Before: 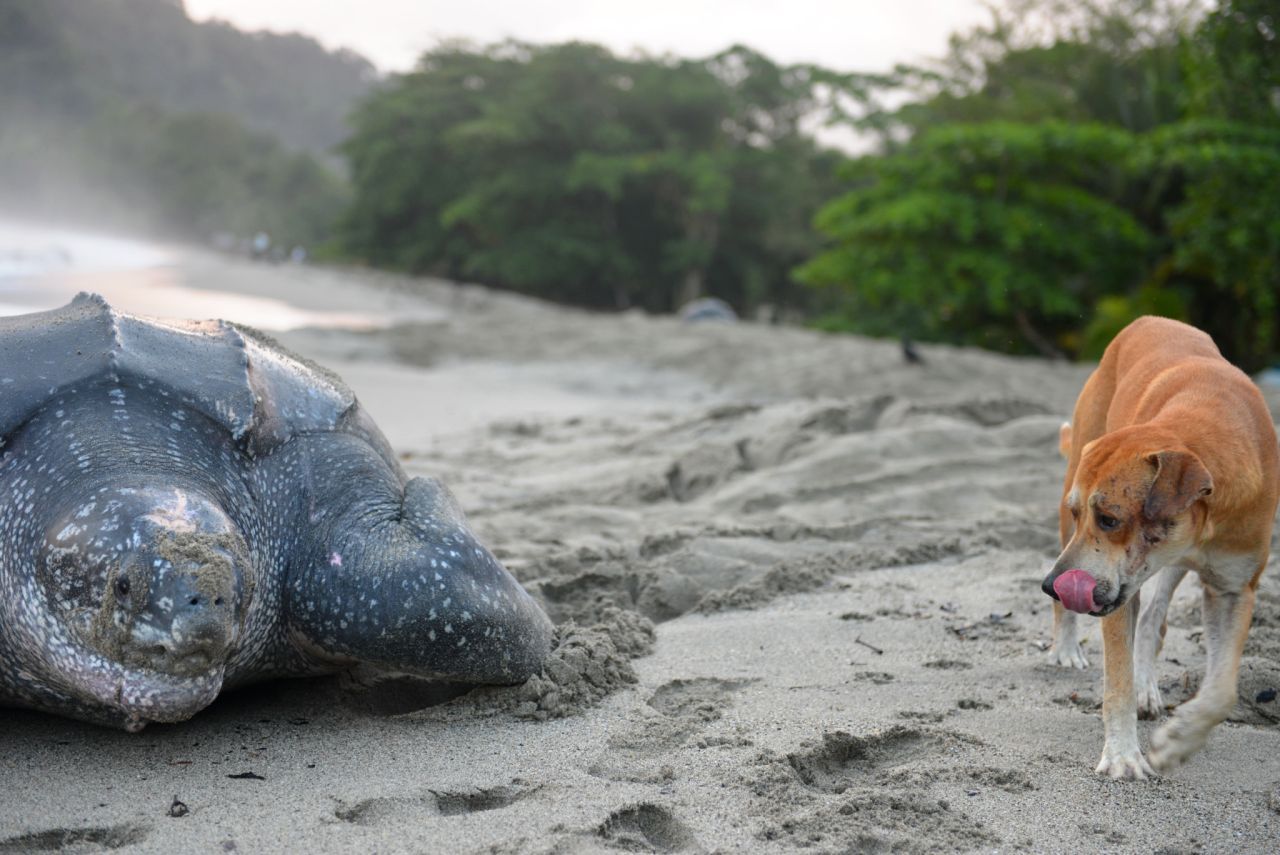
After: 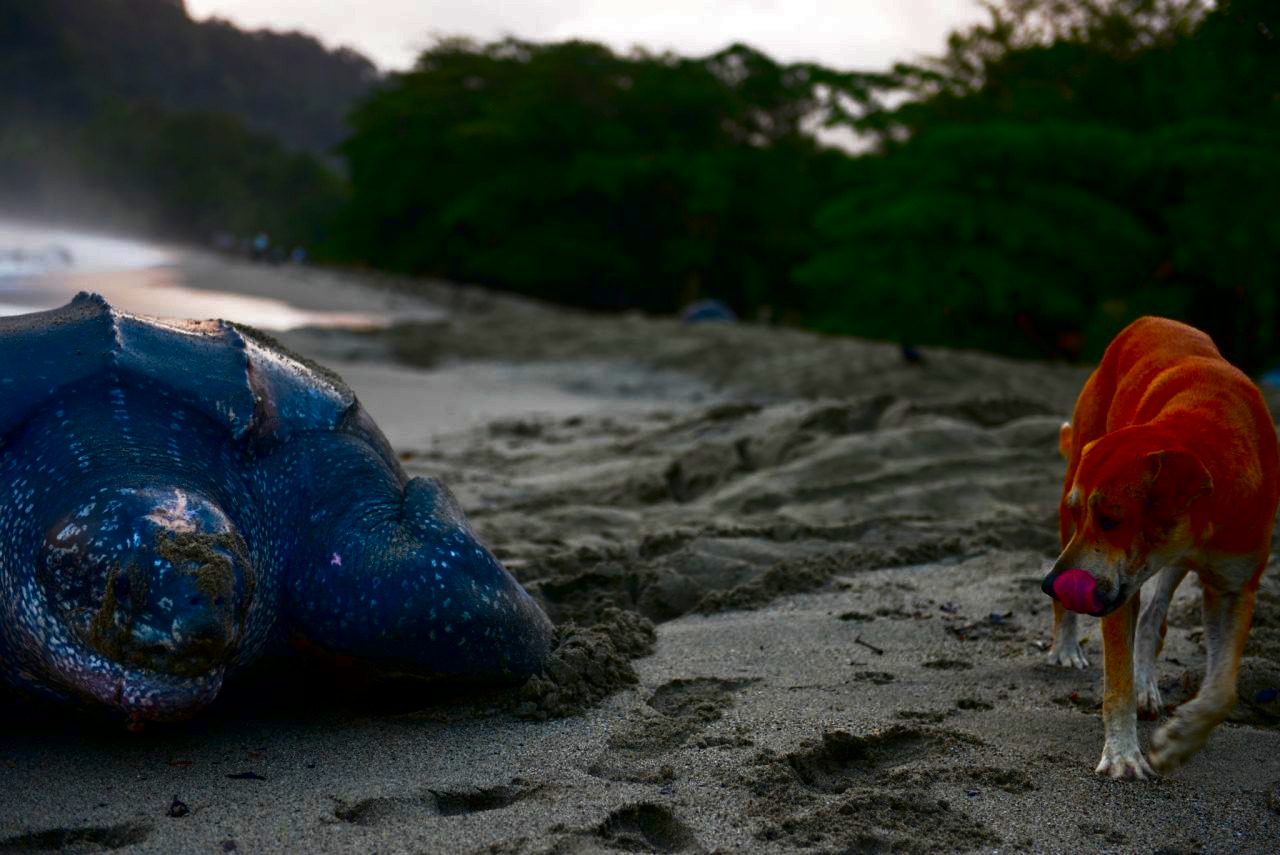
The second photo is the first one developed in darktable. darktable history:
contrast brightness saturation: brightness -0.999, saturation 0.986
